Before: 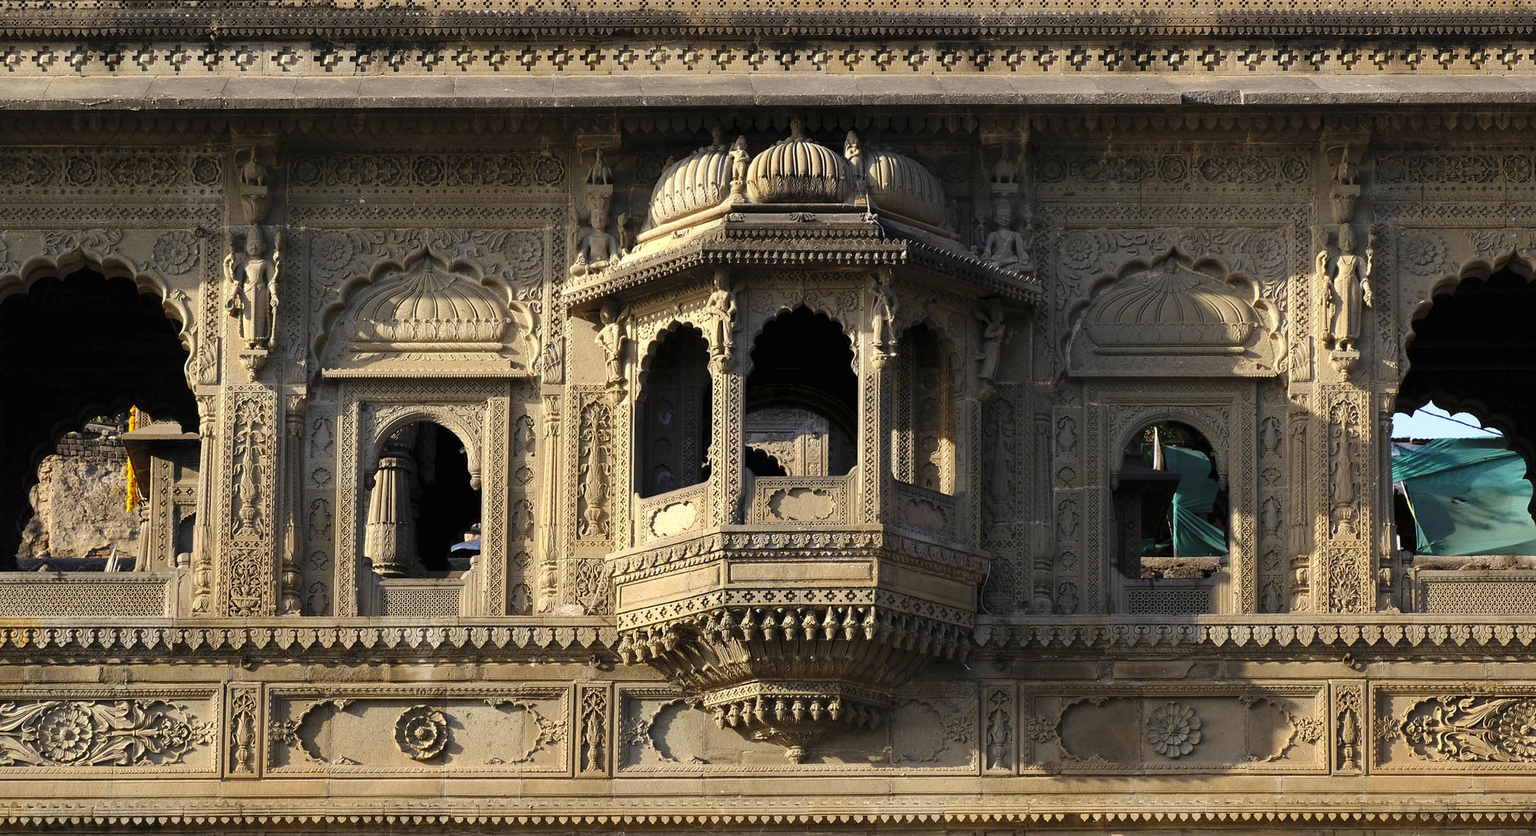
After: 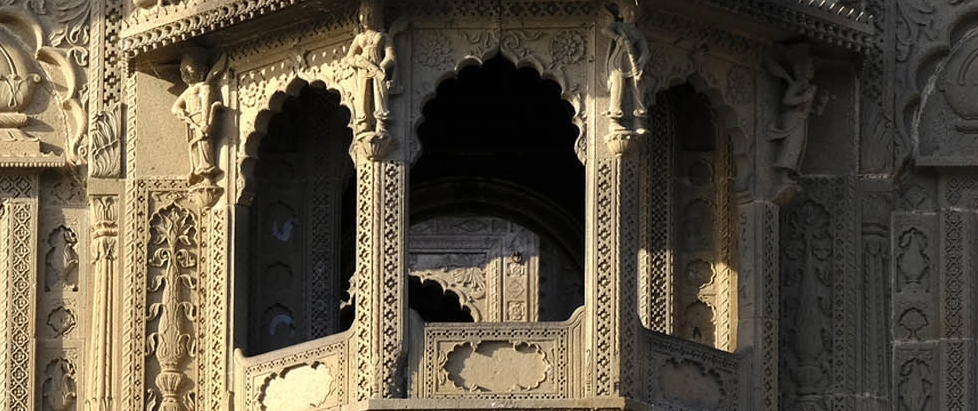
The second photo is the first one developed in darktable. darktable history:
crop: left 31.626%, top 32.434%, right 27.823%, bottom 36.229%
